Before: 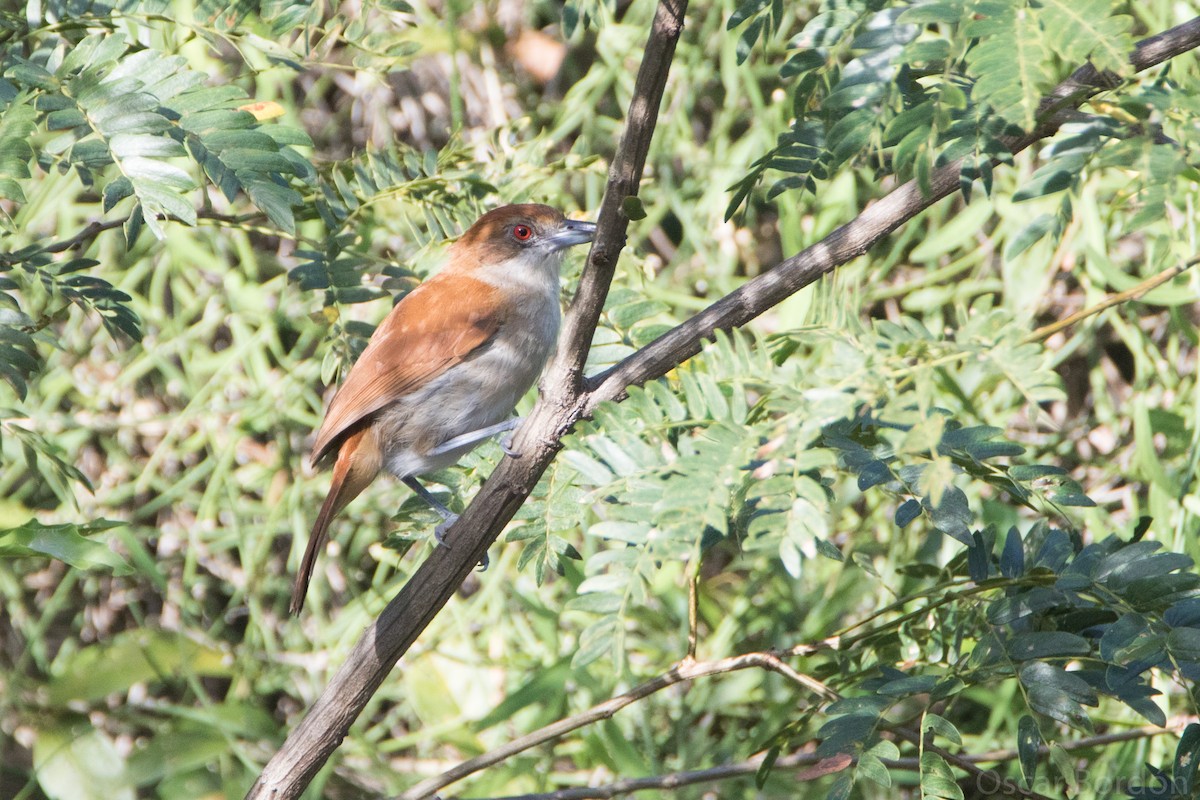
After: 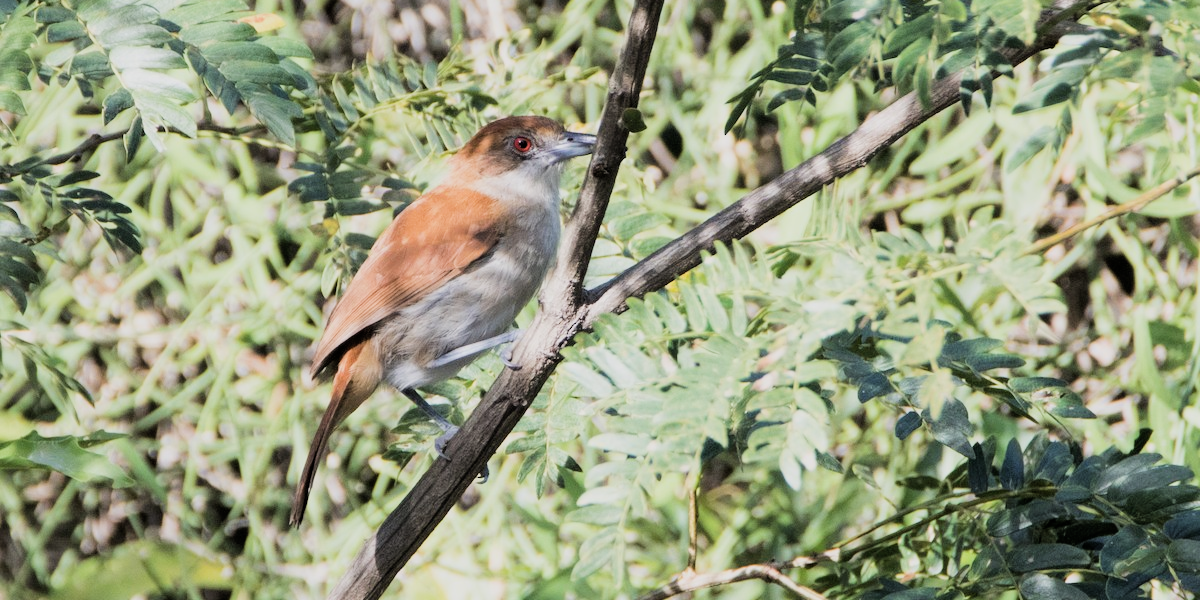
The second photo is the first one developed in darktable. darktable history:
crop: top 11.011%, bottom 13.899%
filmic rgb: black relative exposure -5.08 EV, white relative exposure 3.97 EV, hardness 2.88, contrast 1.299, highlights saturation mix -29.3%
